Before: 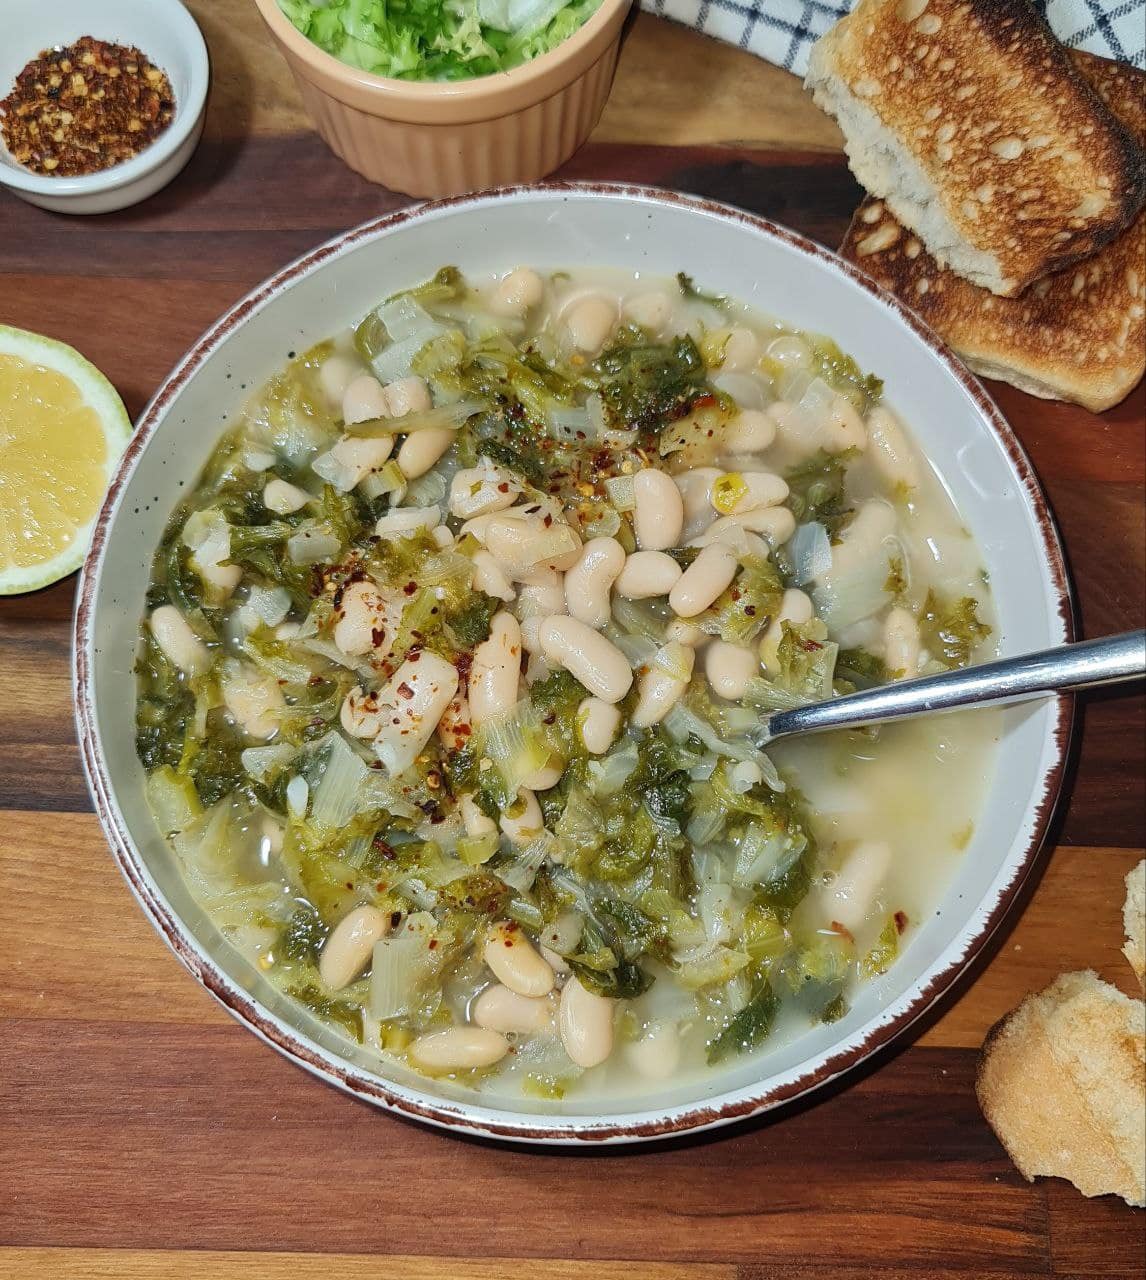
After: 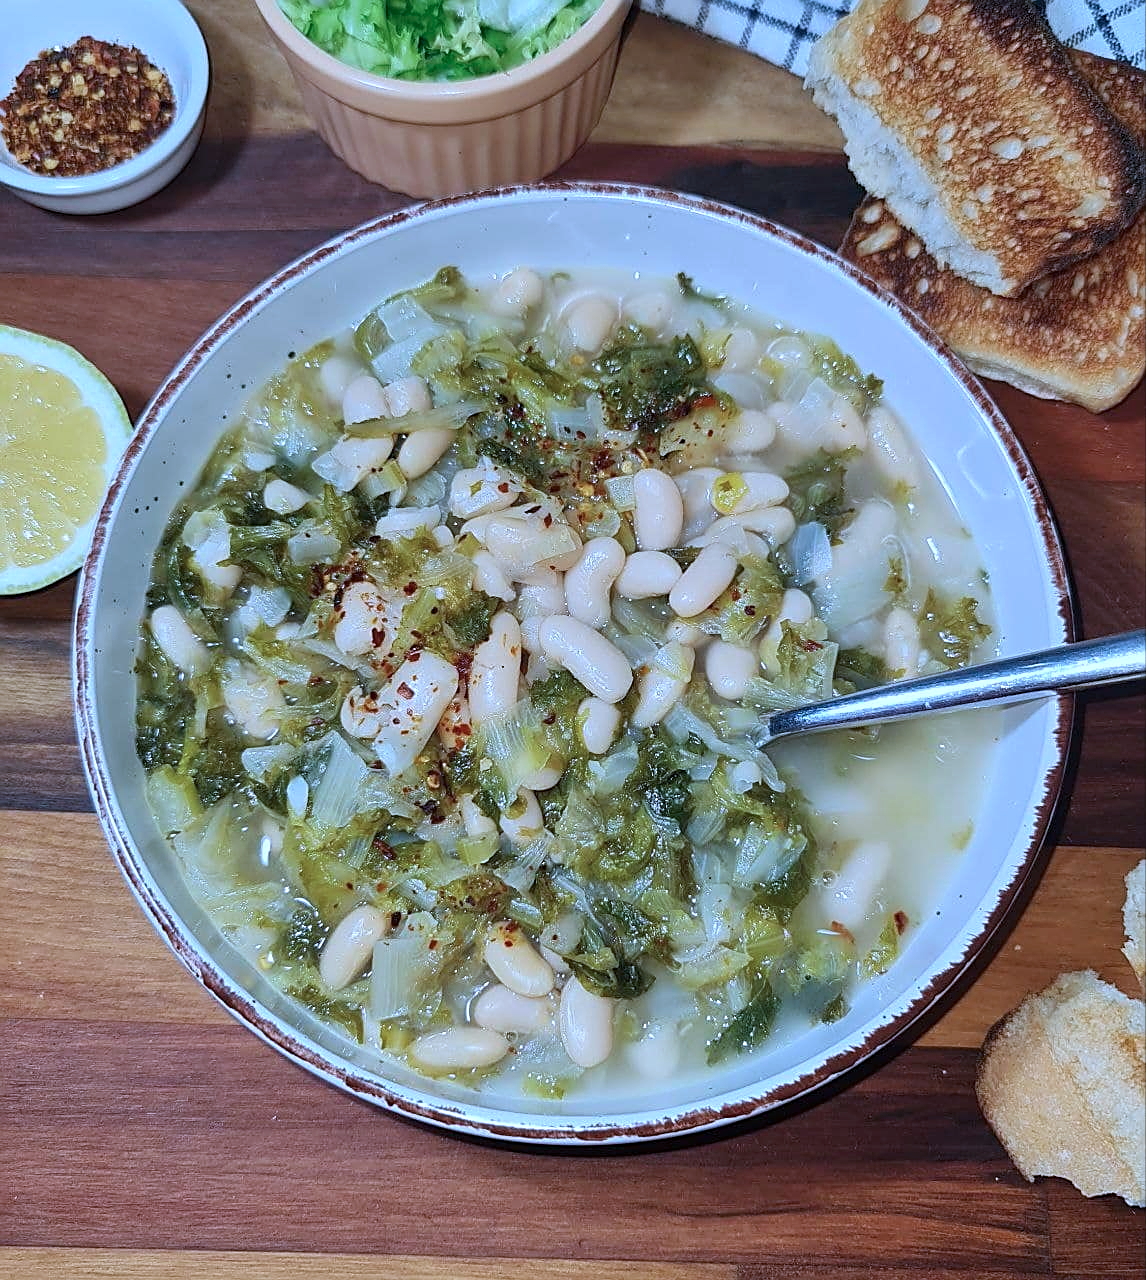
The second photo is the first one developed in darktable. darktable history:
sharpen: on, module defaults
color calibration: illuminant as shot in camera, adaptation linear Bradford (ICC v4), x 0.406, y 0.405, temperature 3570.35 K, saturation algorithm version 1 (2020)
